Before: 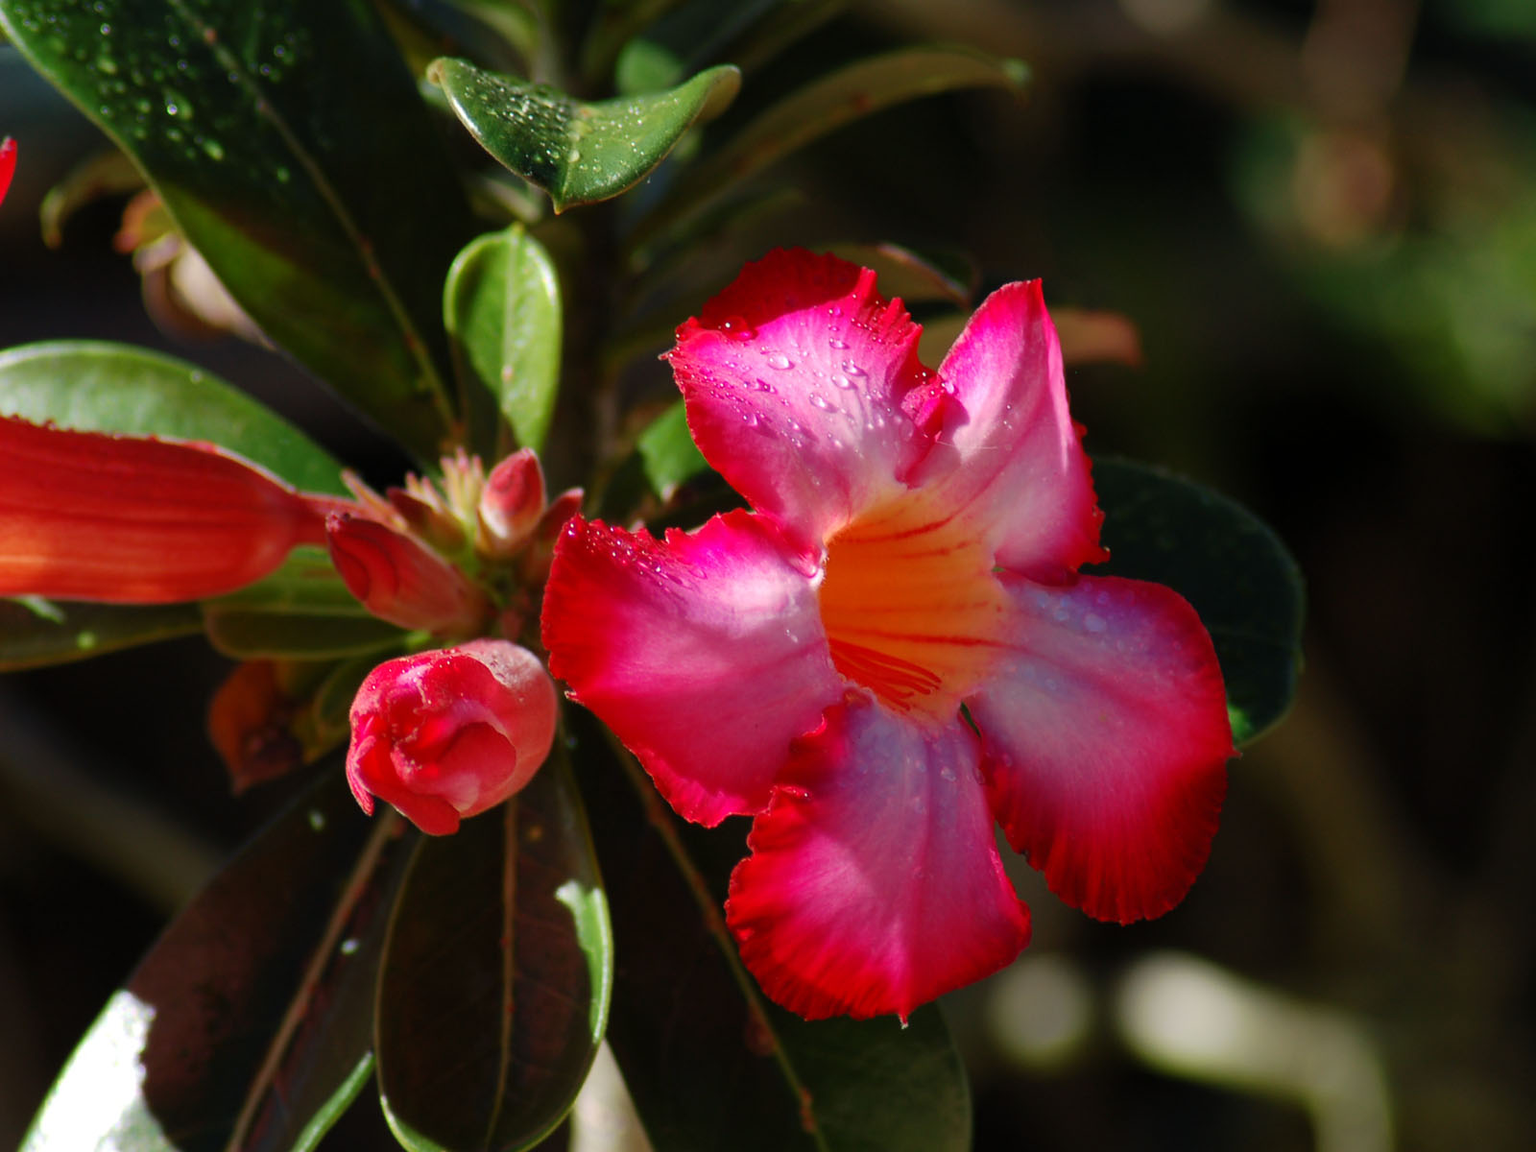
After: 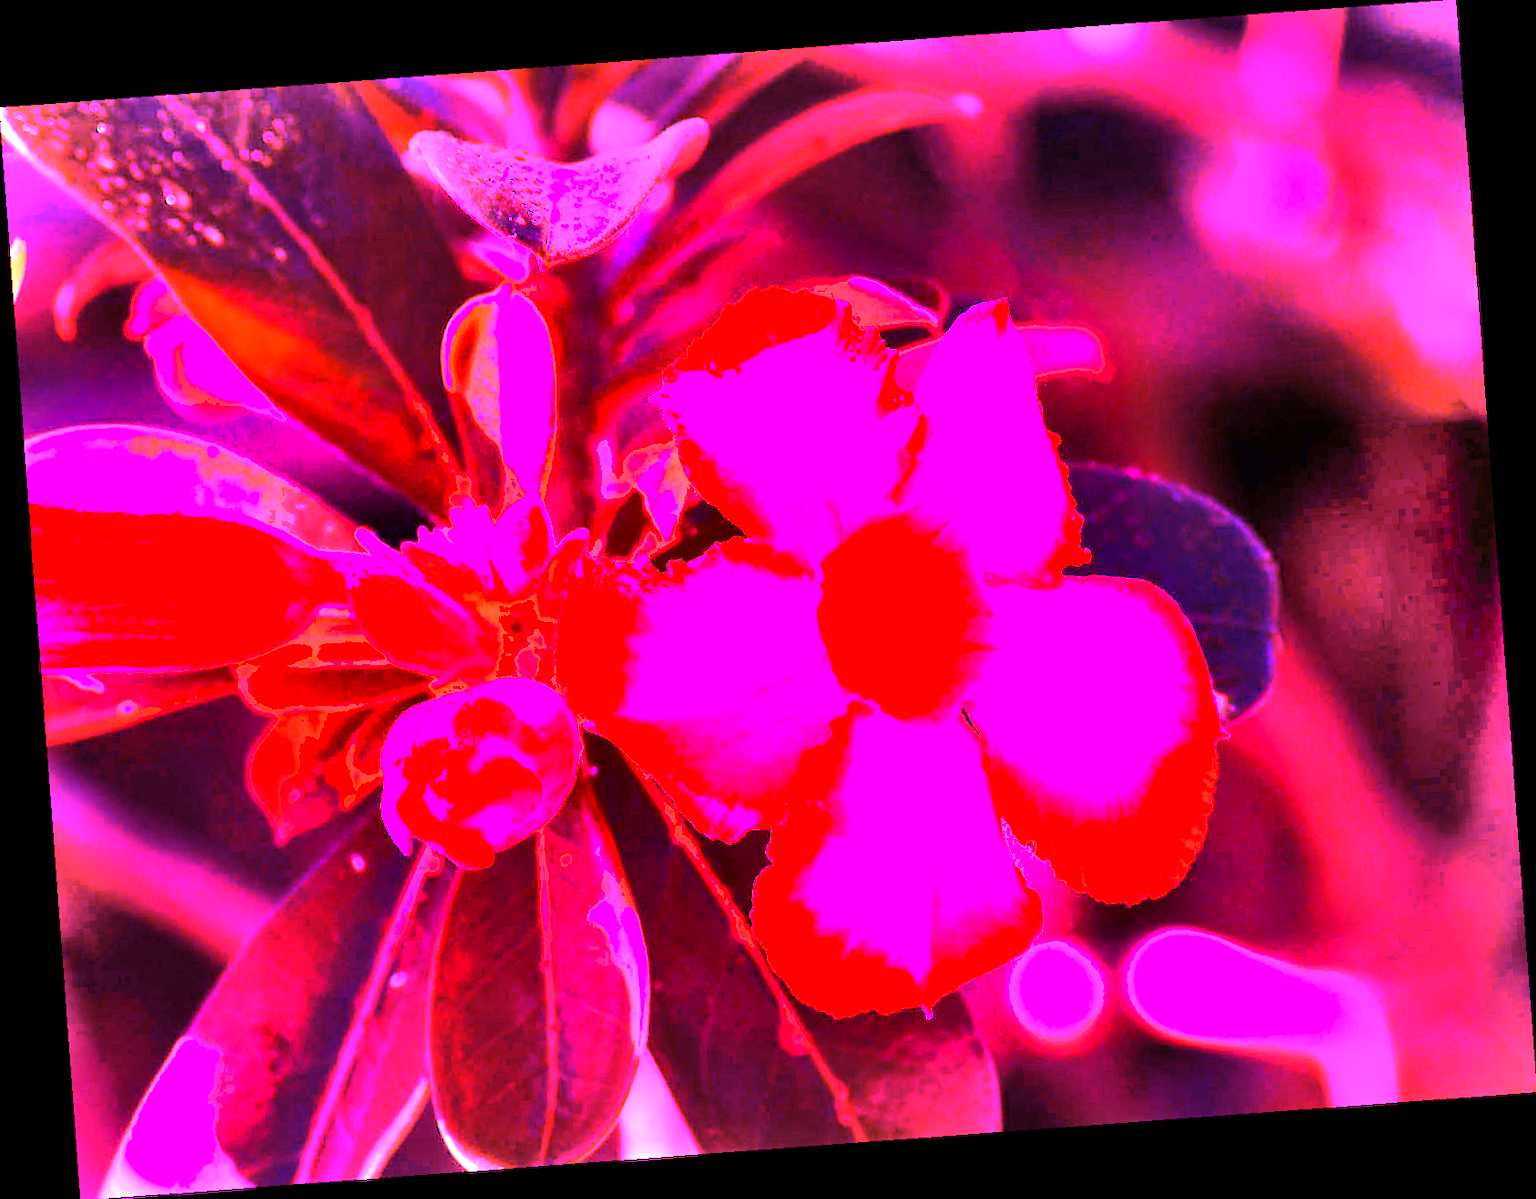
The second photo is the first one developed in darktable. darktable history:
white balance: red 8, blue 8
shadows and highlights: shadows 75, highlights -25, soften with gaussian
rotate and perspective: rotation -4.25°, automatic cropping off
exposure: exposure -0.072 EV, compensate highlight preservation false
